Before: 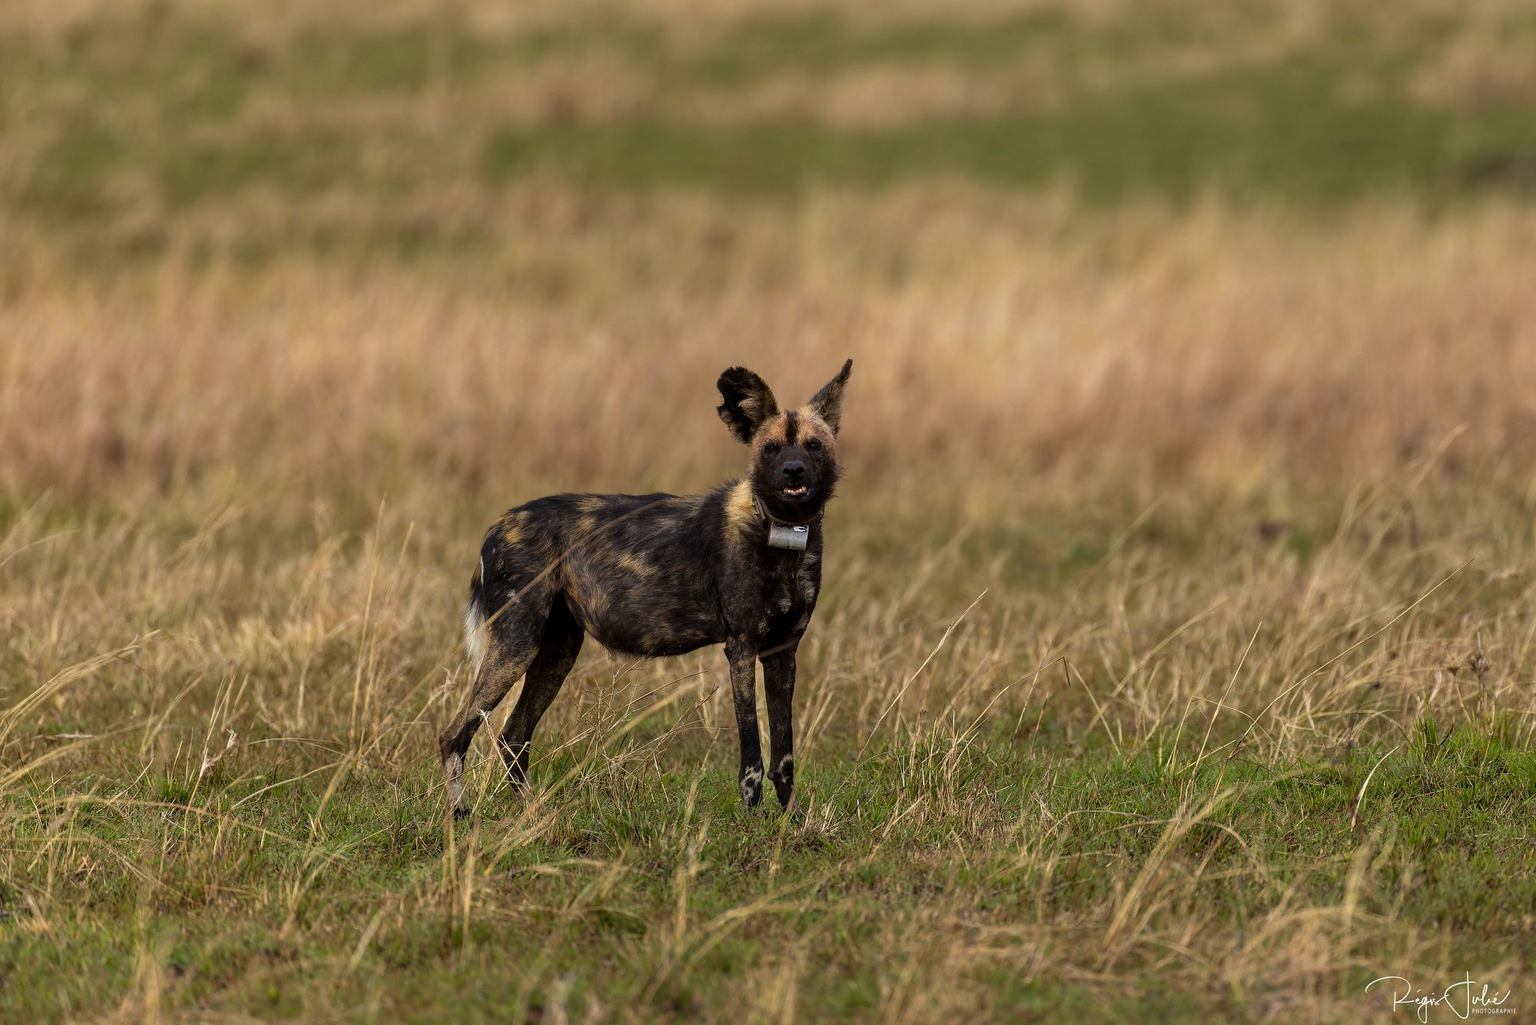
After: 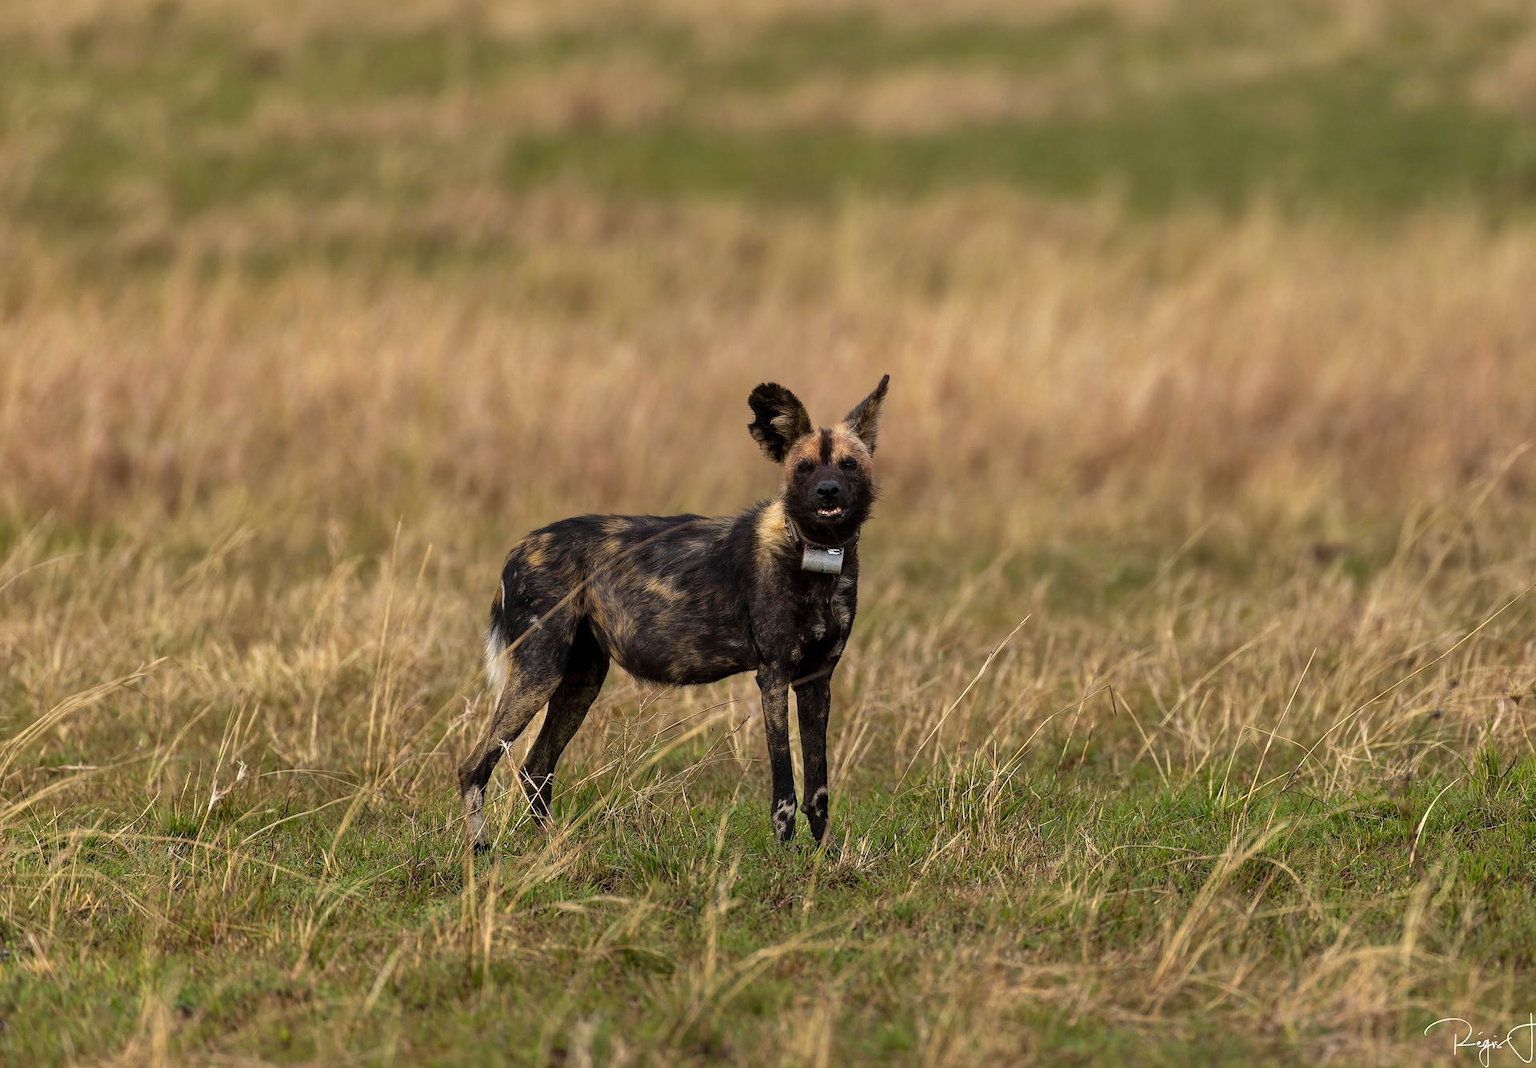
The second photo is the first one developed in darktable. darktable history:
exposure: black level correction 0, exposure 0.2 EV, compensate exposure bias true, compensate highlight preservation false
shadows and highlights: radius 108.52, shadows 40.68, highlights -72.88, low approximation 0.01, soften with gaussian
white balance: emerald 1
crop: right 4.126%, bottom 0.031%
